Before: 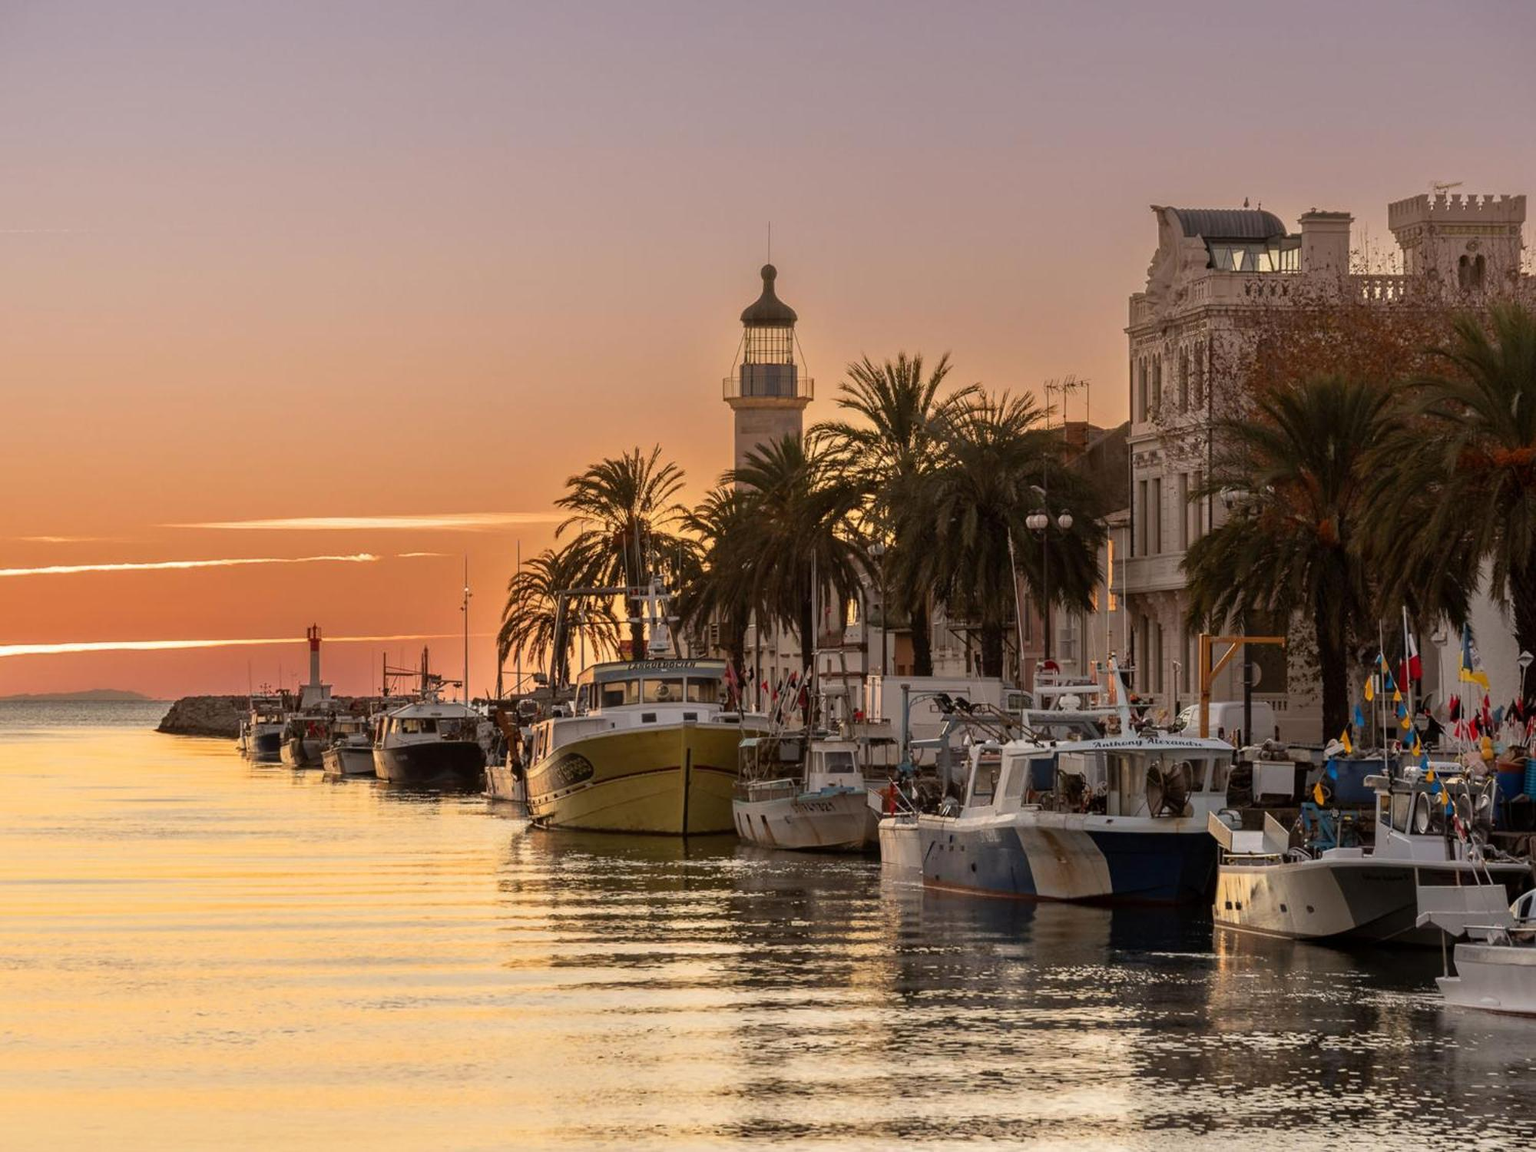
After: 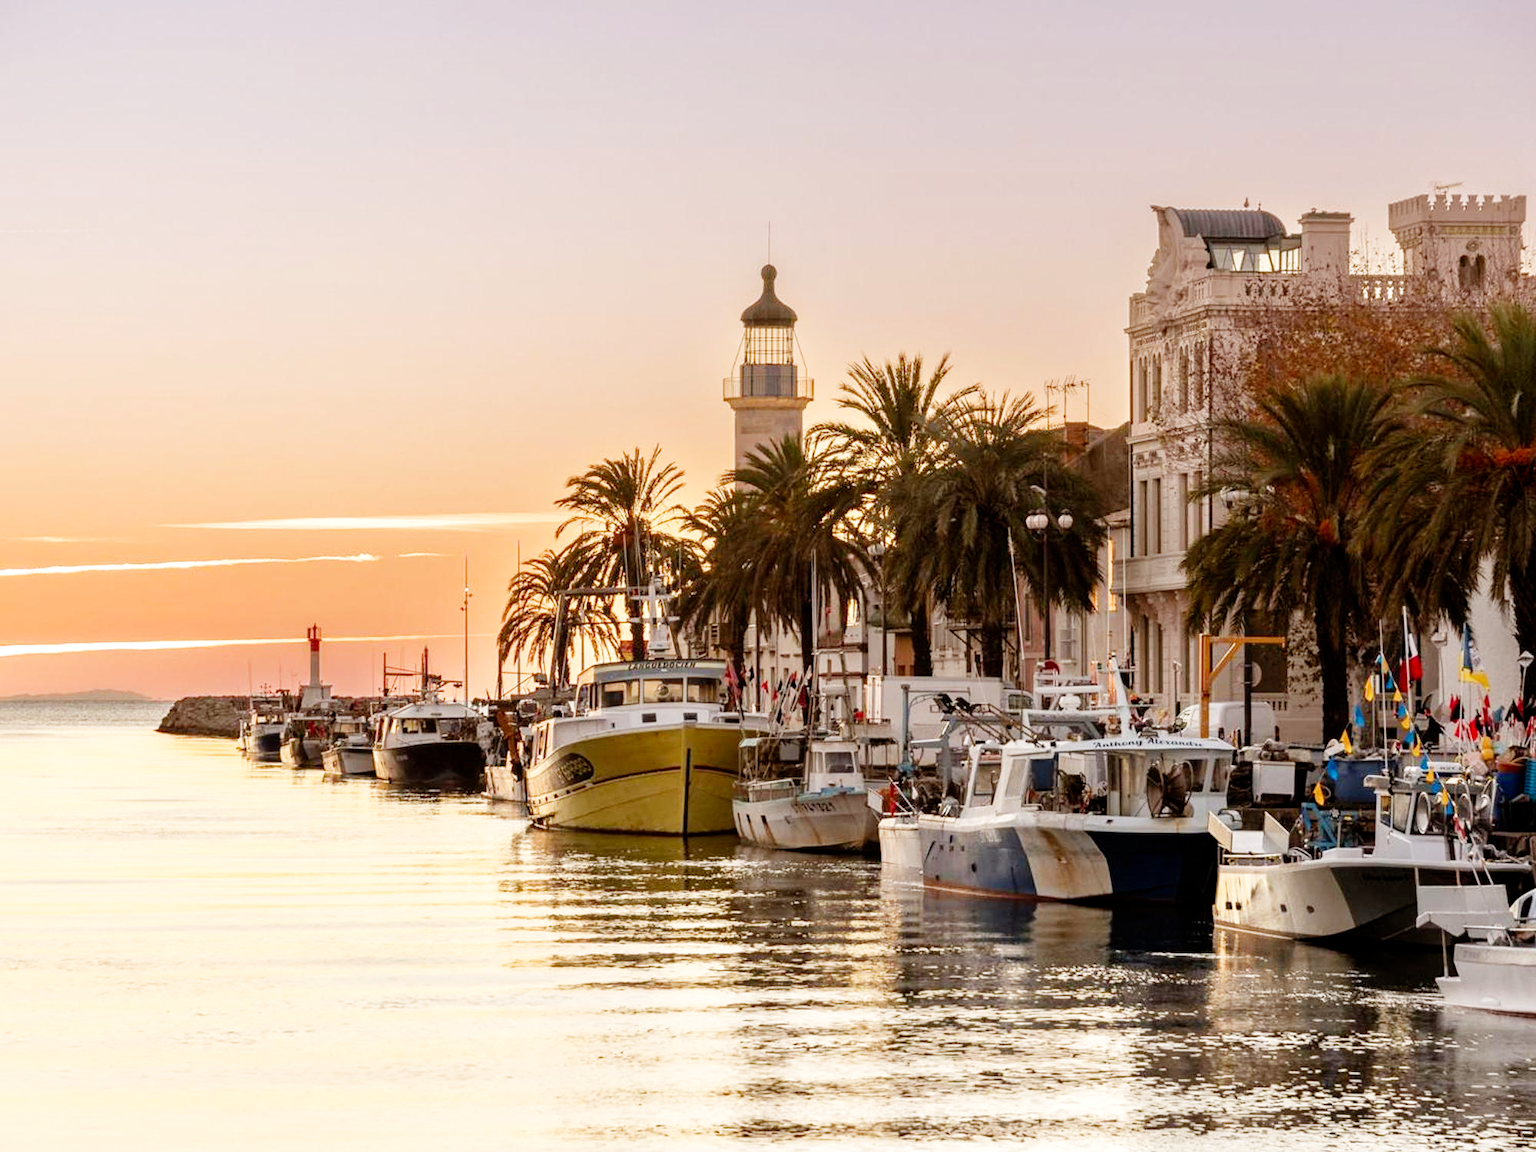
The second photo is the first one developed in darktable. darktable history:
filmic rgb: middle gray luminance 29%, black relative exposure -10.3 EV, white relative exposure 5.5 EV, threshold 6 EV, target black luminance 0%, hardness 3.95, latitude 2.04%, contrast 1.132, highlights saturation mix 5%, shadows ↔ highlights balance 15.11%, add noise in highlights 0, preserve chrominance no, color science v3 (2019), use custom middle-gray values true, iterations of high-quality reconstruction 0, contrast in highlights soft, enable highlight reconstruction true
exposure: exposure 2 EV, compensate highlight preservation false
